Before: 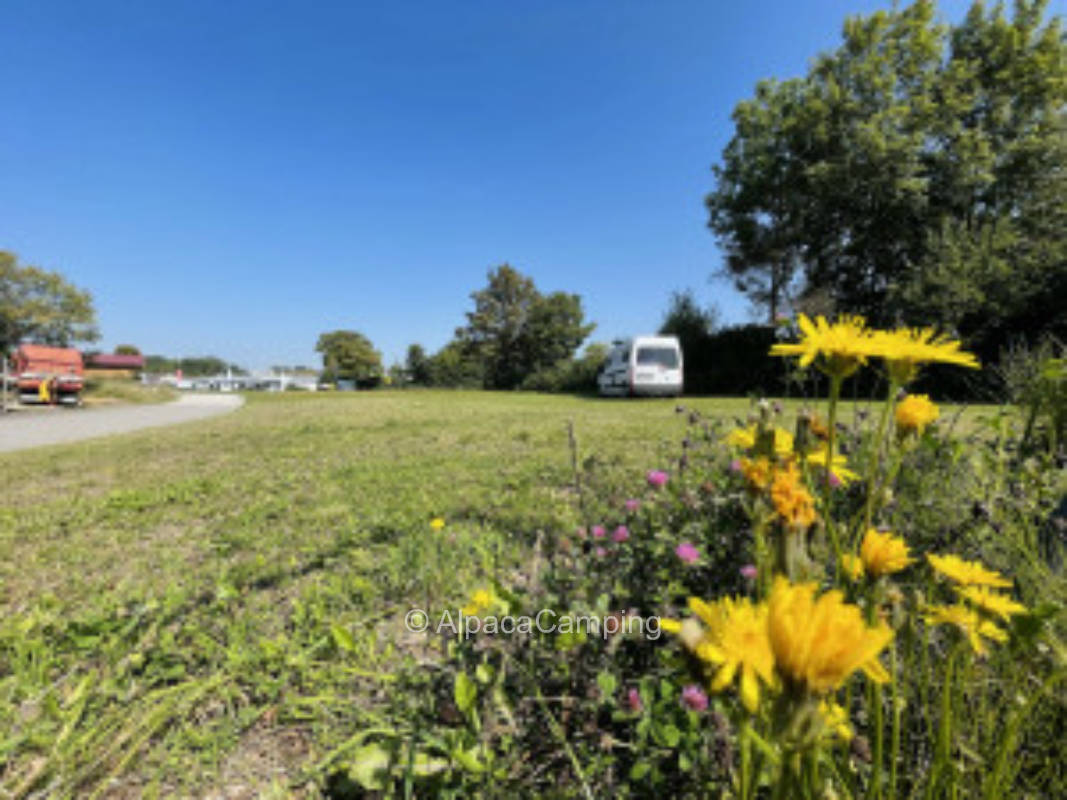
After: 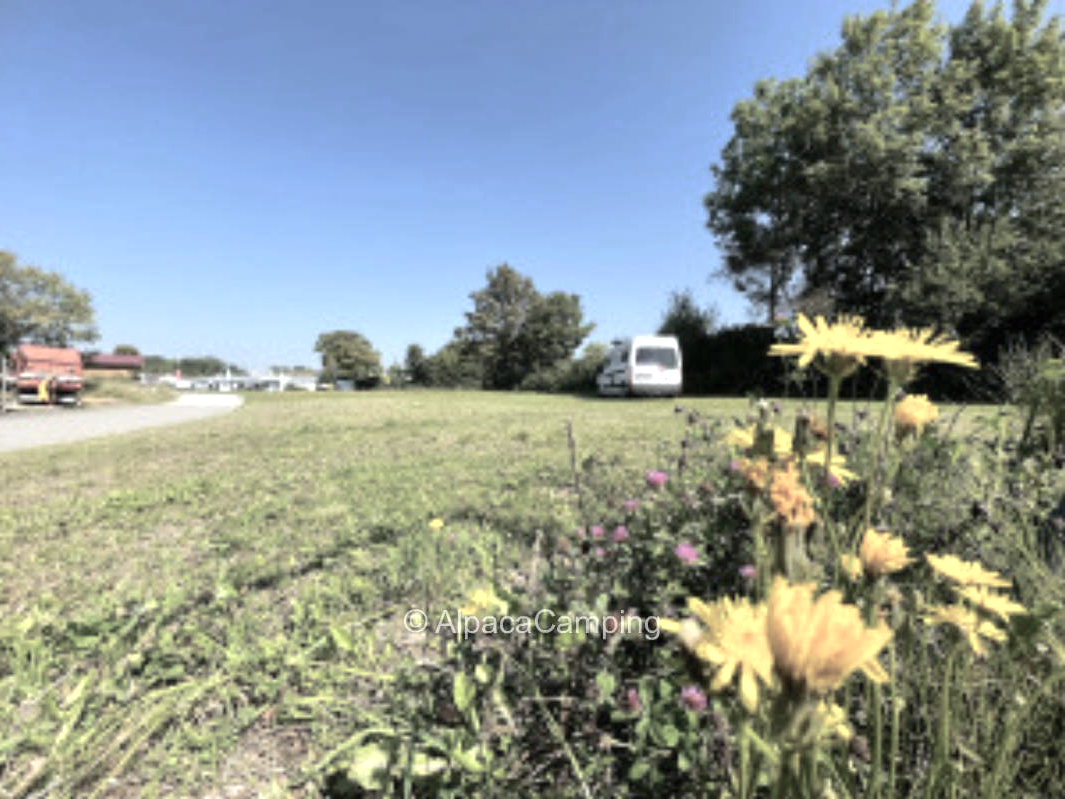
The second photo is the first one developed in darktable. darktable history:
vignetting: fall-off start 115.85%, fall-off radius 58.01%, brightness -0.44, saturation -0.688
exposure: exposure 0.56 EV, compensate exposure bias true, compensate highlight preservation false
crop: left 0.152%
color balance rgb: perceptual saturation grading › global saturation -28.436%, perceptual saturation grading › highlights -20.054%, perceptual saturation grading › mid-tones -23.932%, perceptual saturation grading › shadows -23.99%, global vibrance 25.516%
